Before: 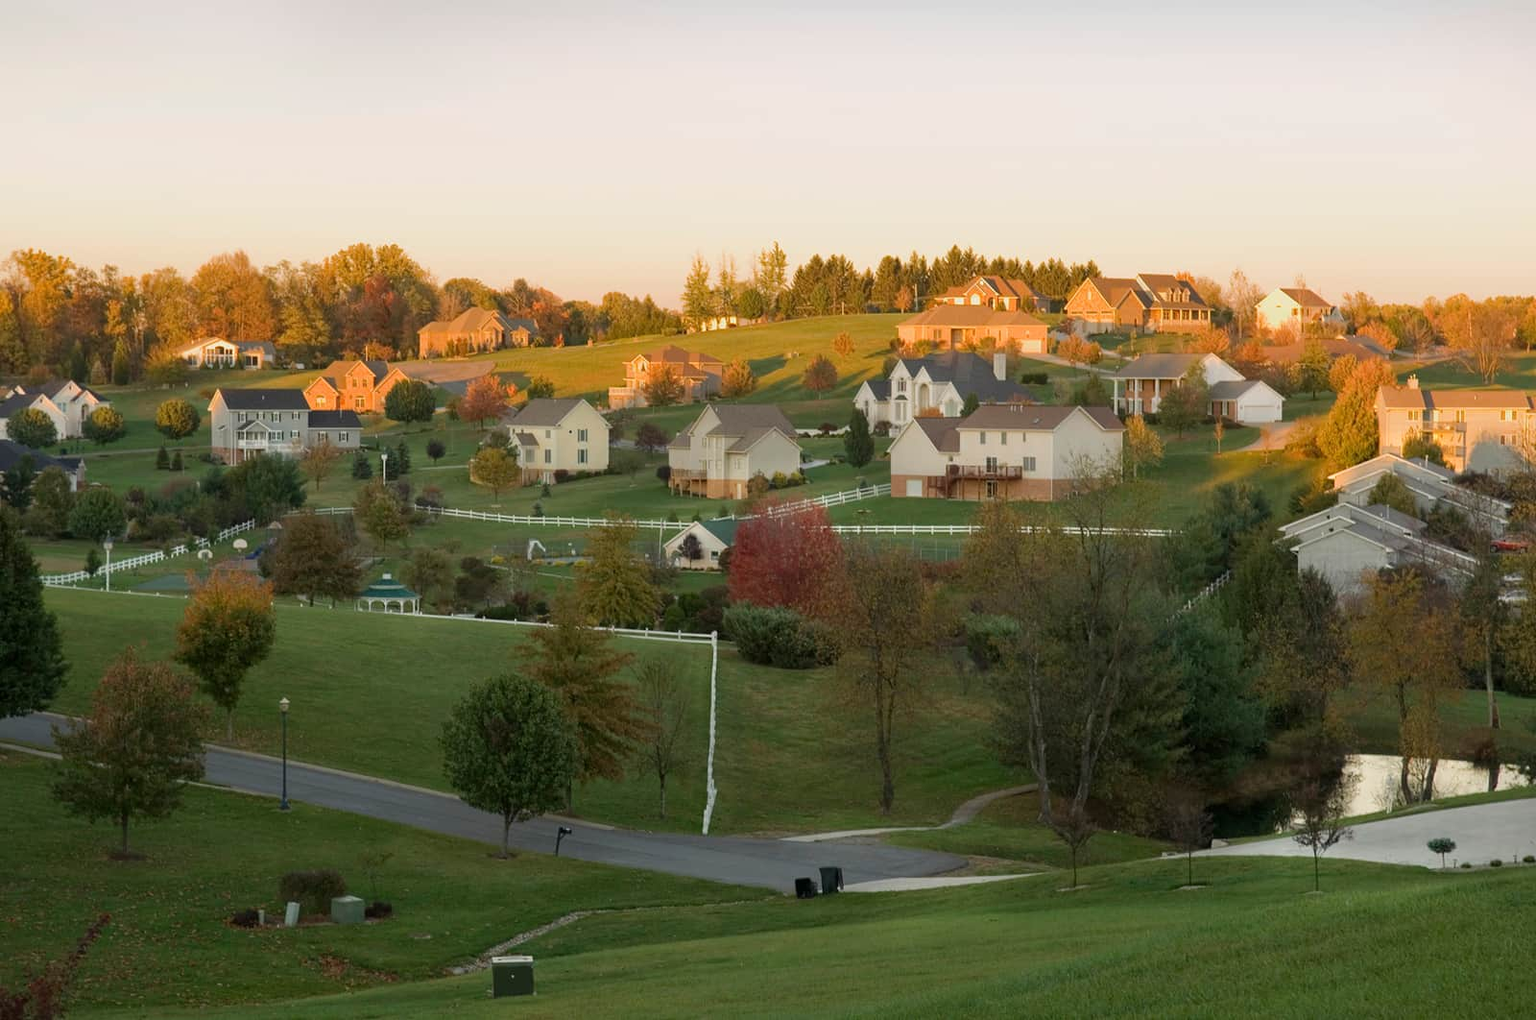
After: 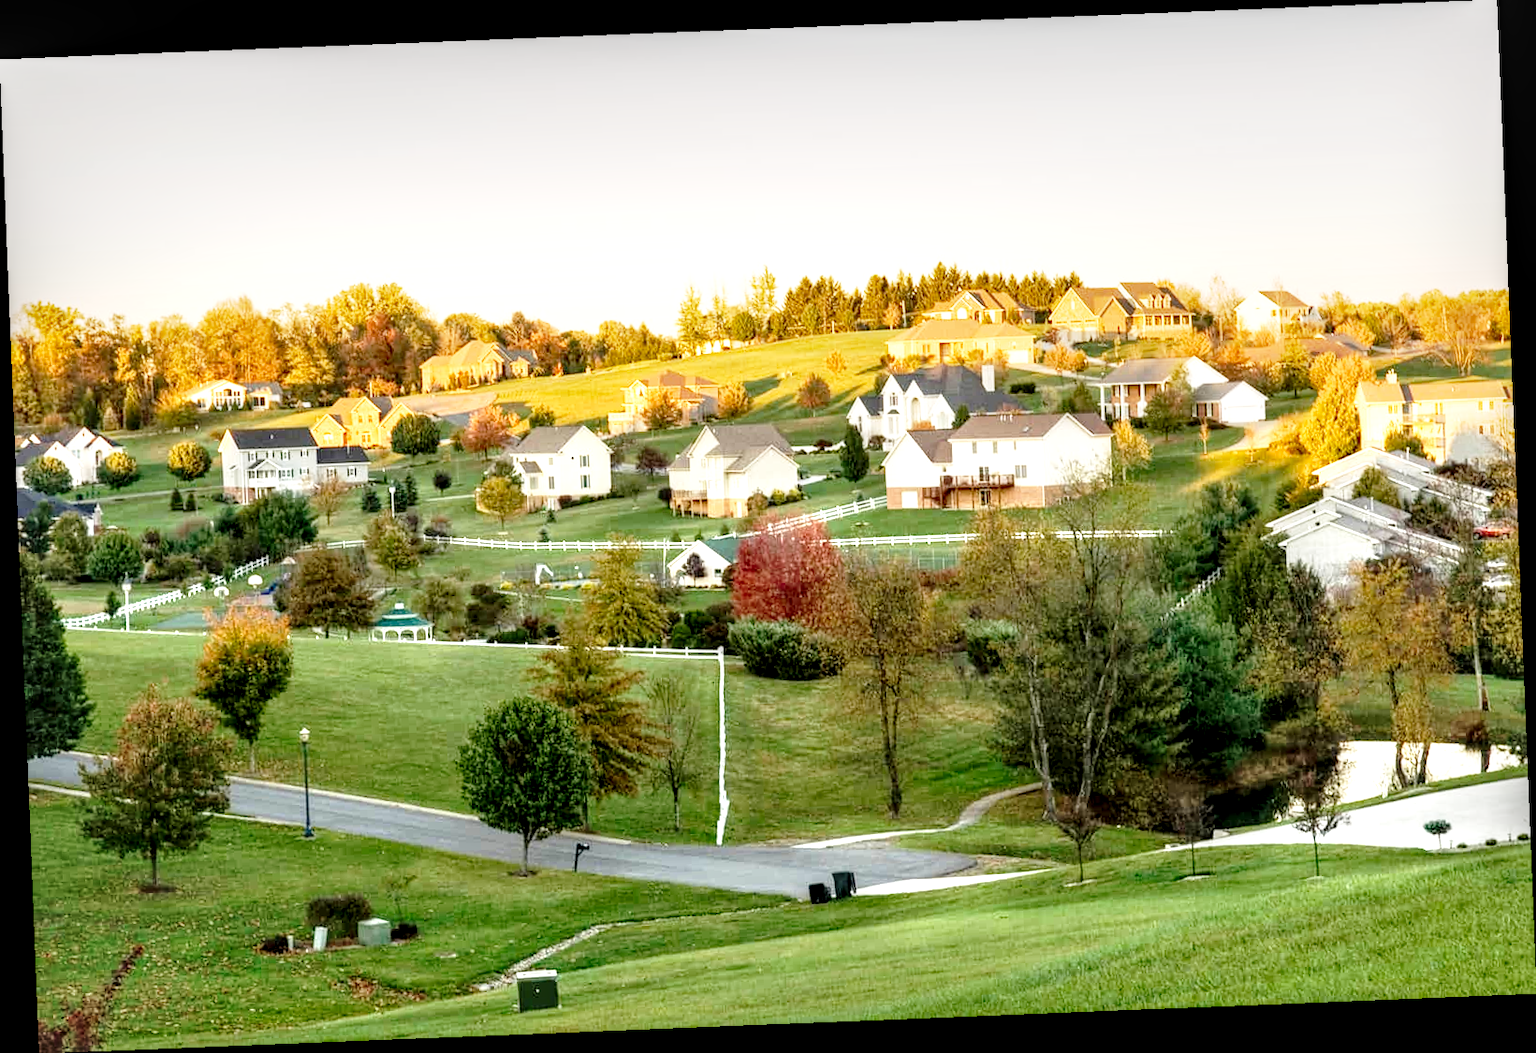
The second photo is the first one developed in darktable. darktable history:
exposure: exposure 1.061 EV, compensate highlight preservation false
base curve: curves: ch0 [(0, 0) (0.028, 0.03) (0.121, 0.232) (0.46, 0.748) (0.859, 0.968) (1, 1)], preserve colors none
rotate and perspective: rotation -2.29°, automatic cropping off
local contrast: highlights 20%, shadows 70%, detail 170%
